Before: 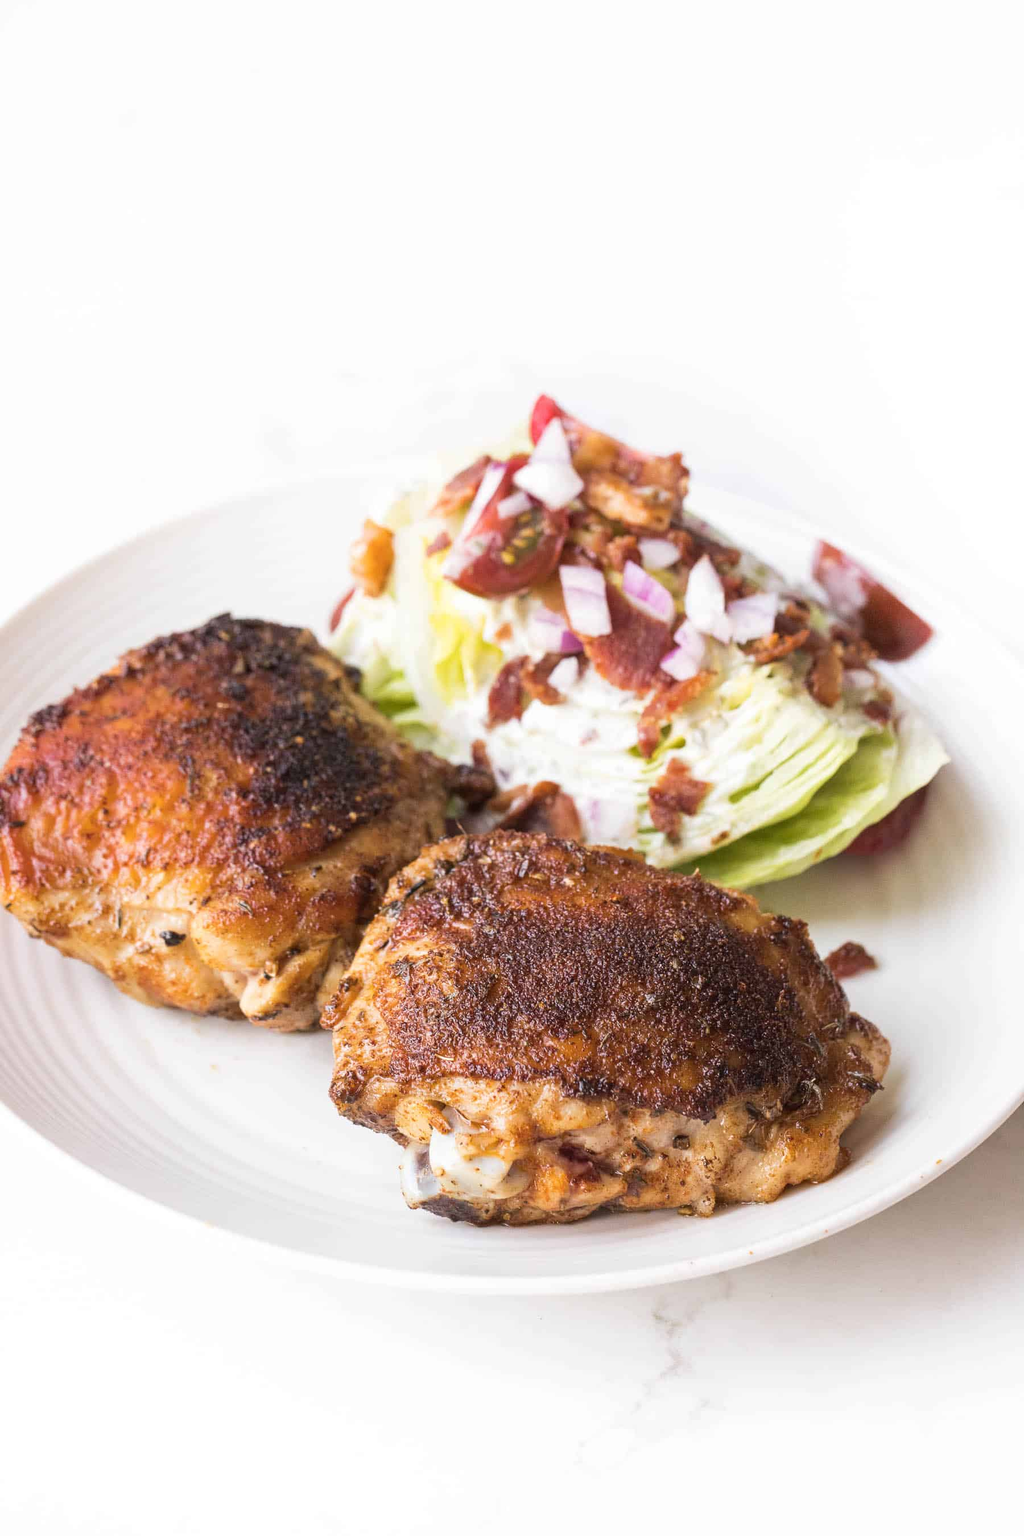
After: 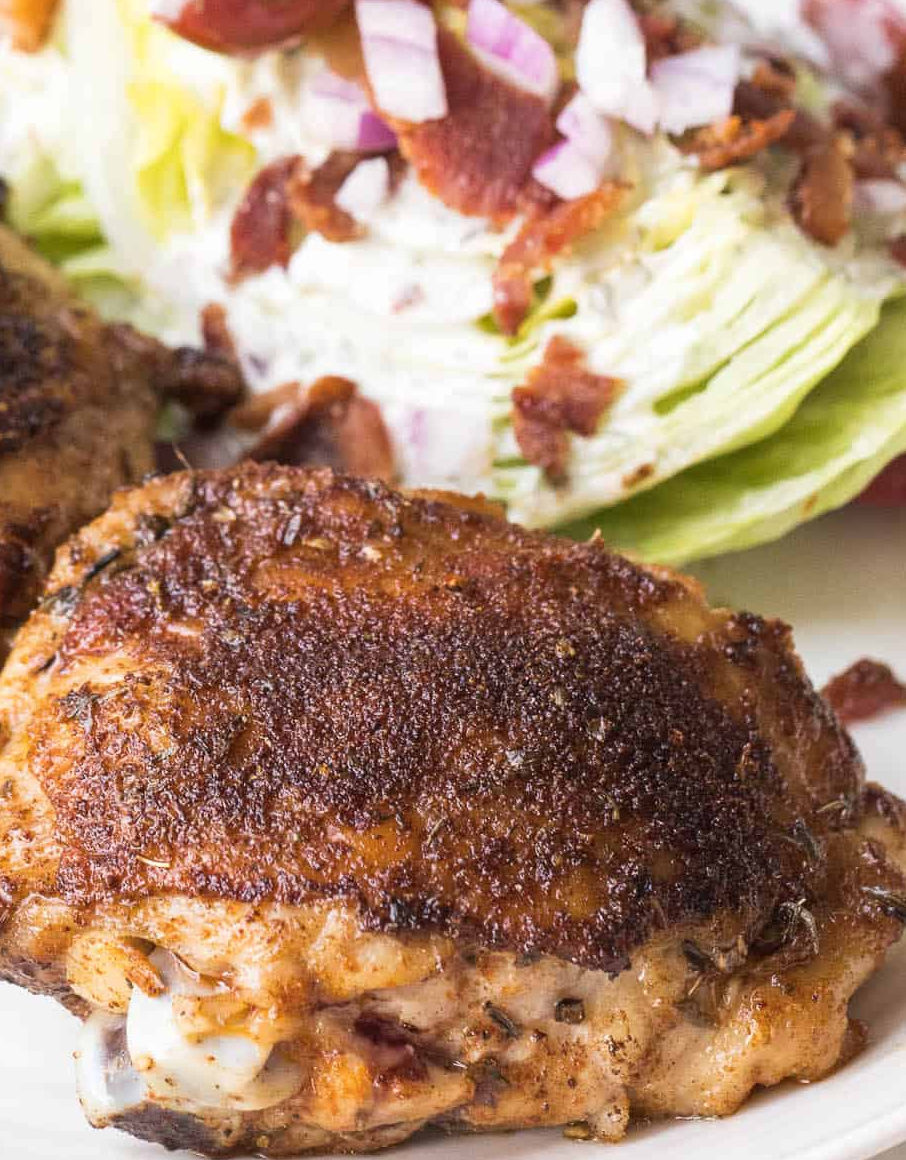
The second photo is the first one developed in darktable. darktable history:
crop: left 34.909%, top 36.956%, right 14.702%, bottom 20.066%
